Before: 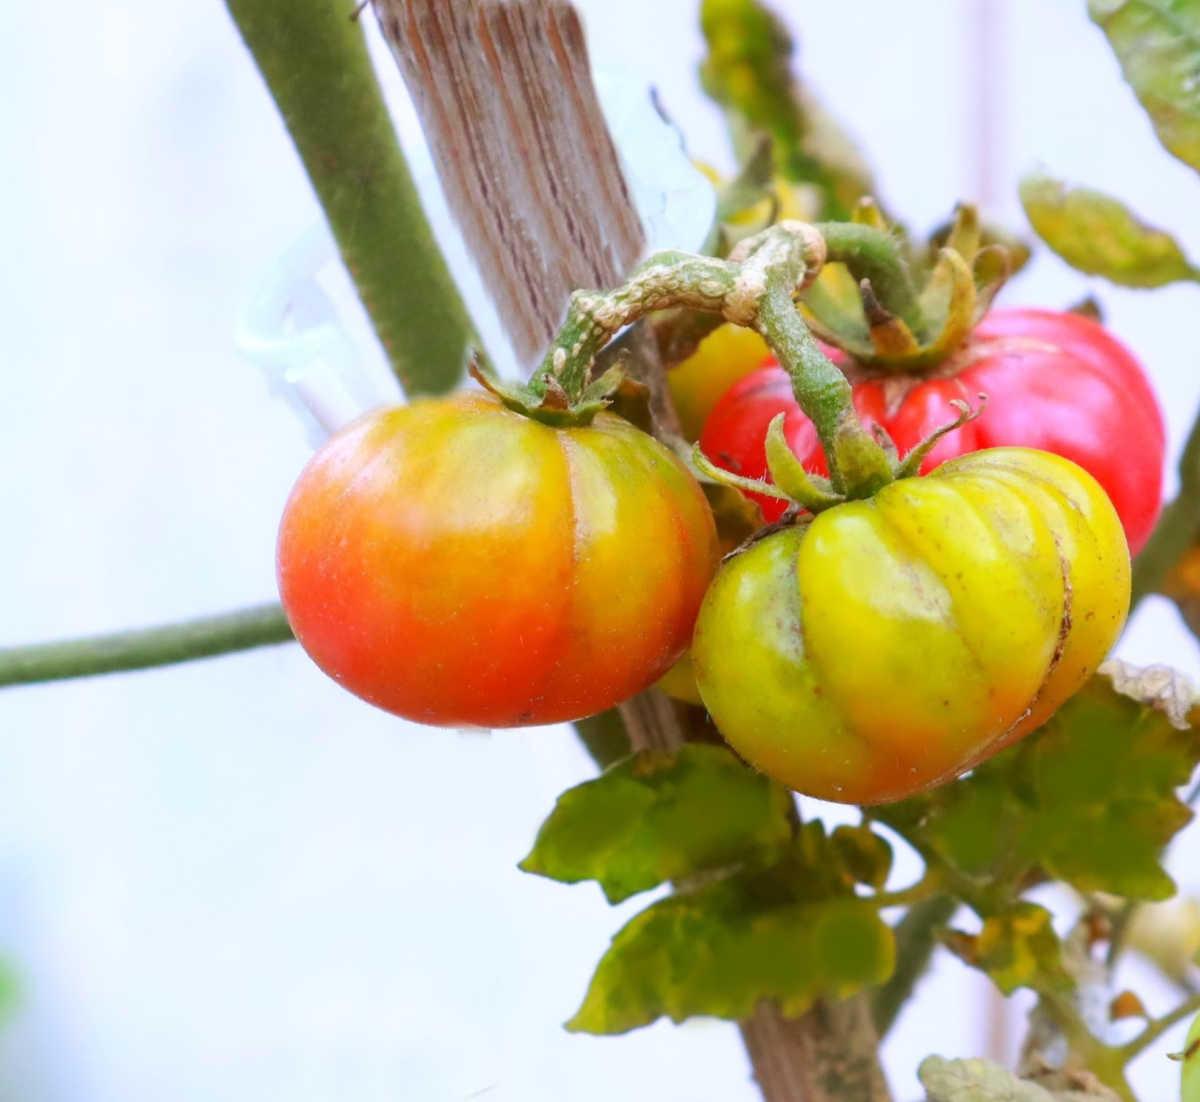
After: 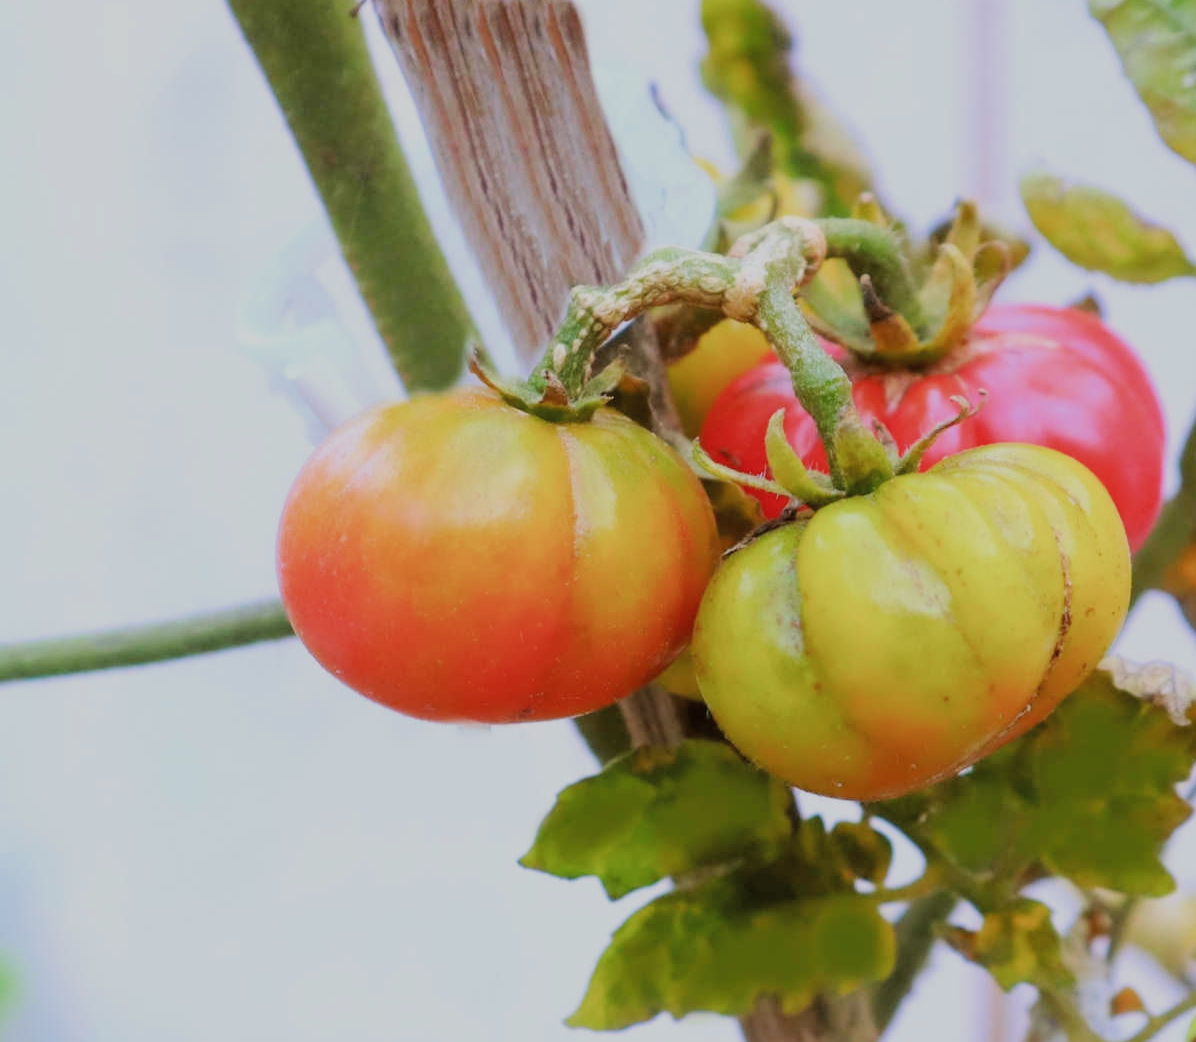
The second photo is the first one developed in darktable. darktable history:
crop: top 0.435%, right 0.258%, bottom 5.002%
filmic rgb: black relative exposure -7.21 EV, white relative exposure 5.35 EV, hardness 3.03, add noise in highlights 0.001, color science v3 (2019), use custom middle-gray values true, iterations of high-quality reconstruction 0, contrast in highlights soft
